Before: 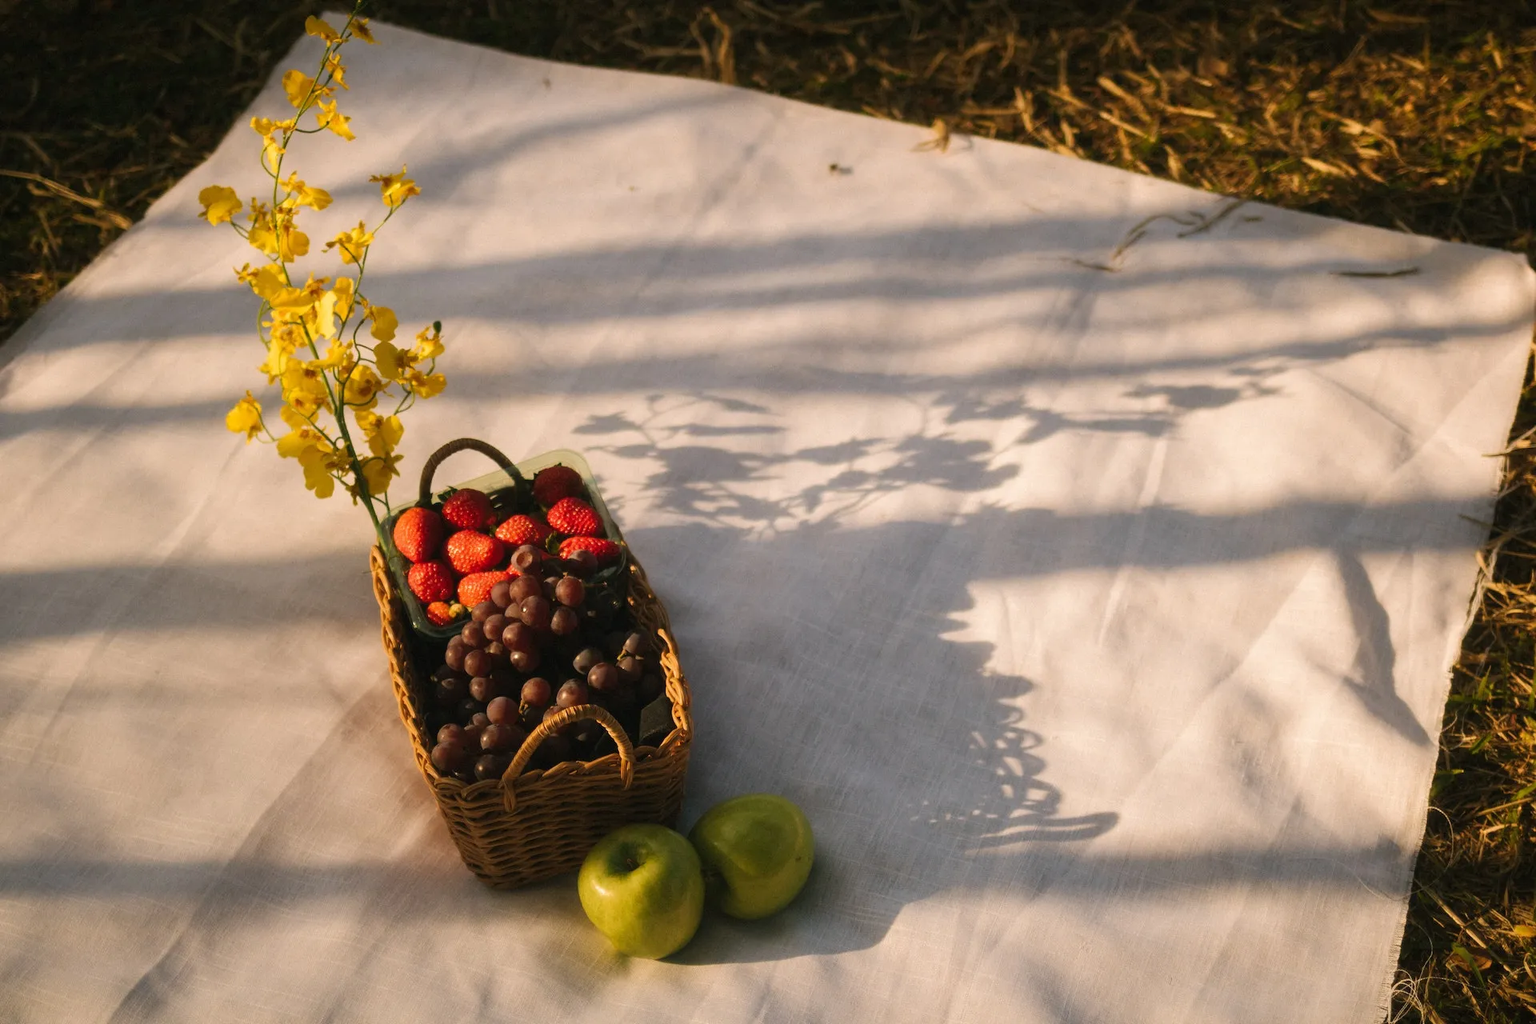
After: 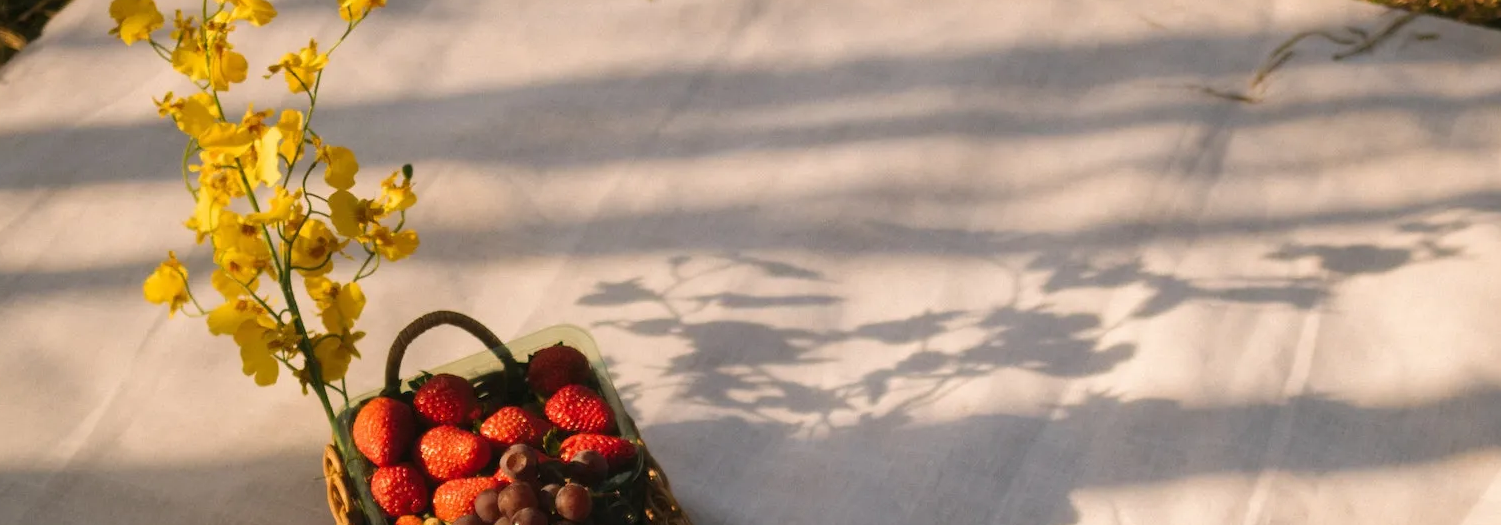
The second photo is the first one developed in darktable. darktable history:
crop: left 7.29%, top 18.579%, right 14.498%, bottom 40.401%
